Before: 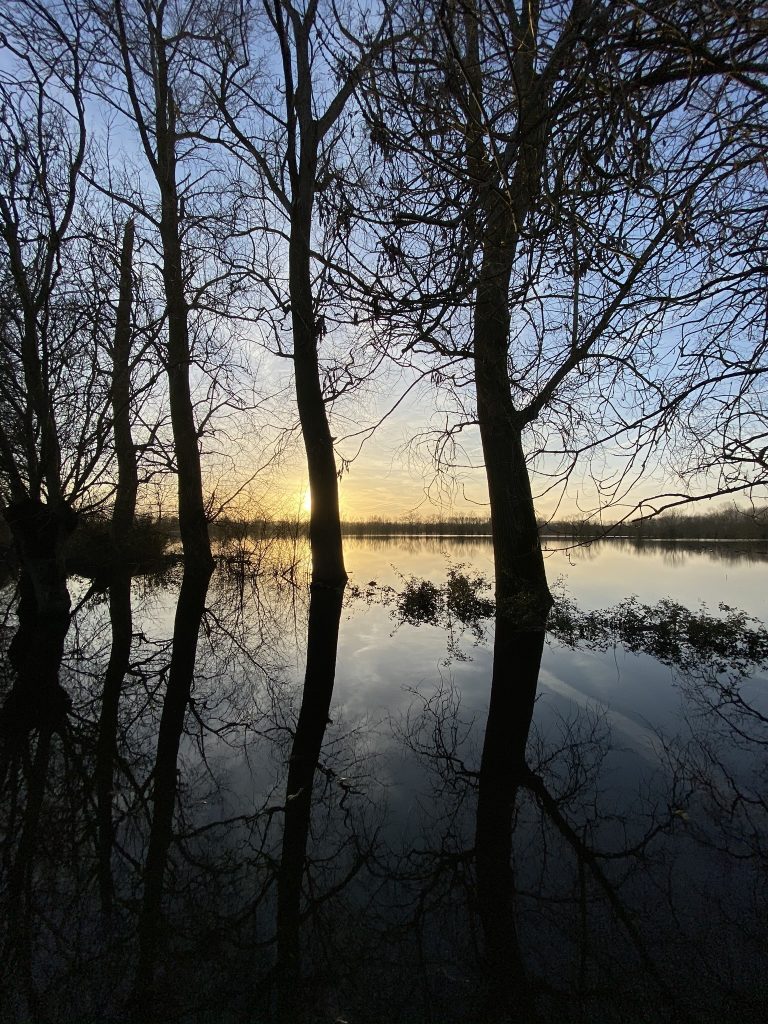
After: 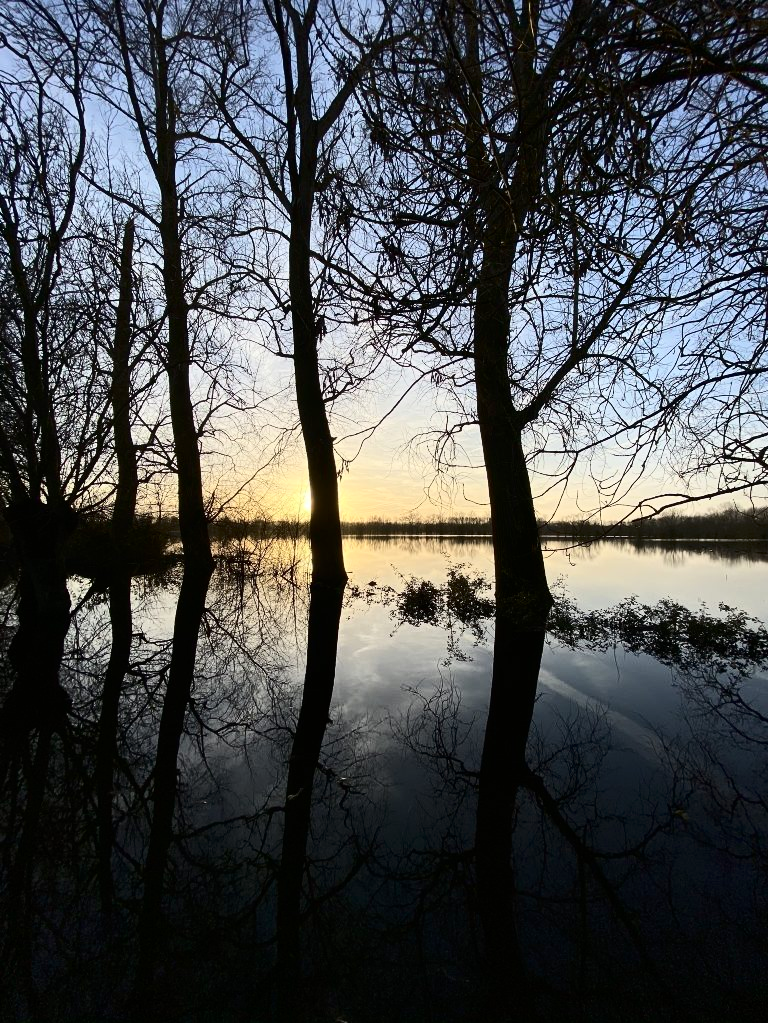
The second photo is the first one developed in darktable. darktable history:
crop: bottom 0.071%
contrast brightness saturation: contrast 0.28
